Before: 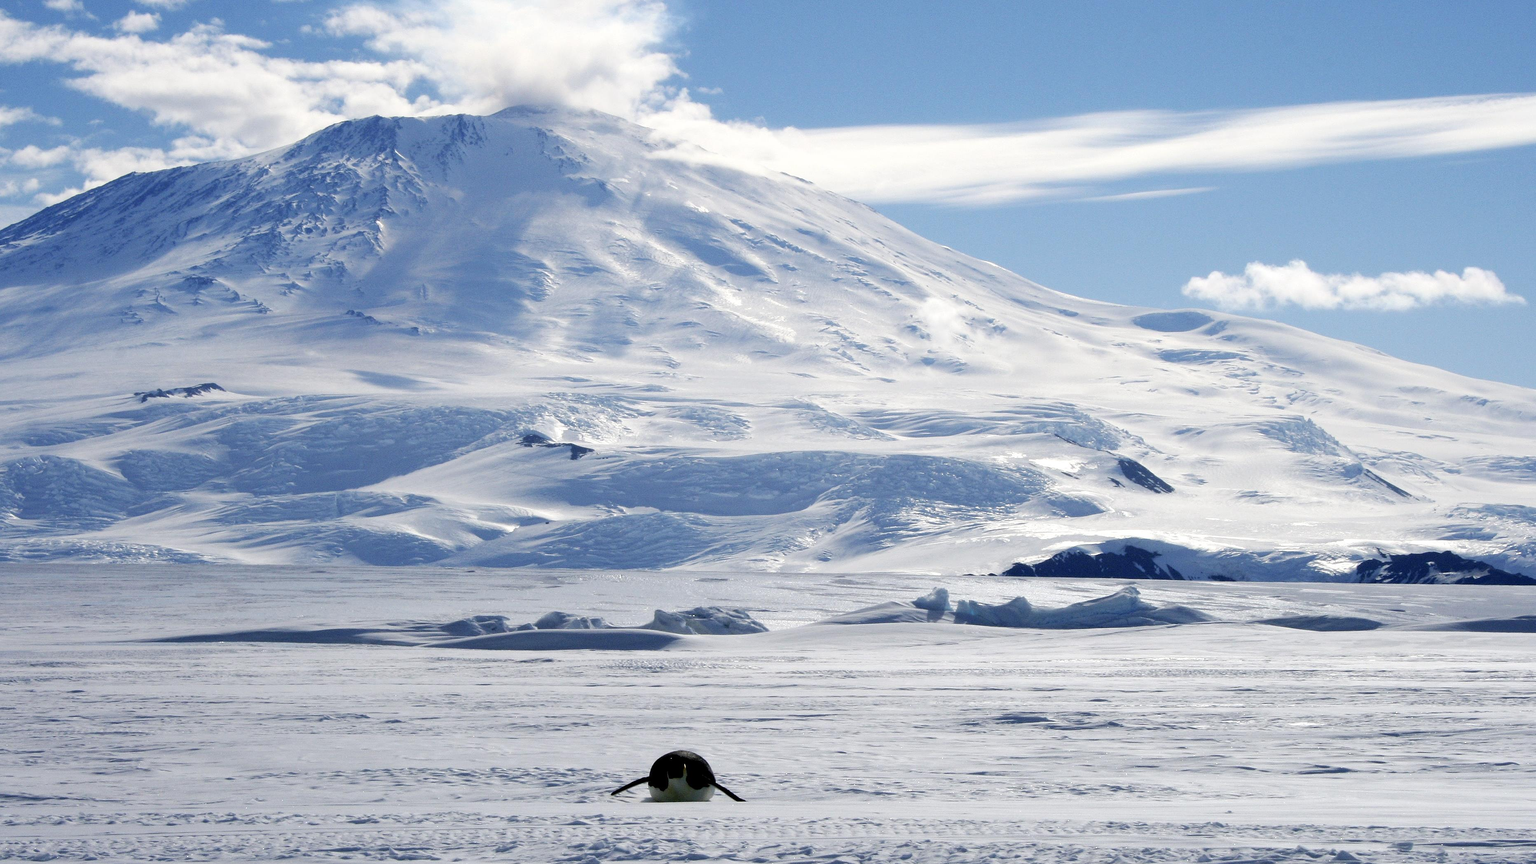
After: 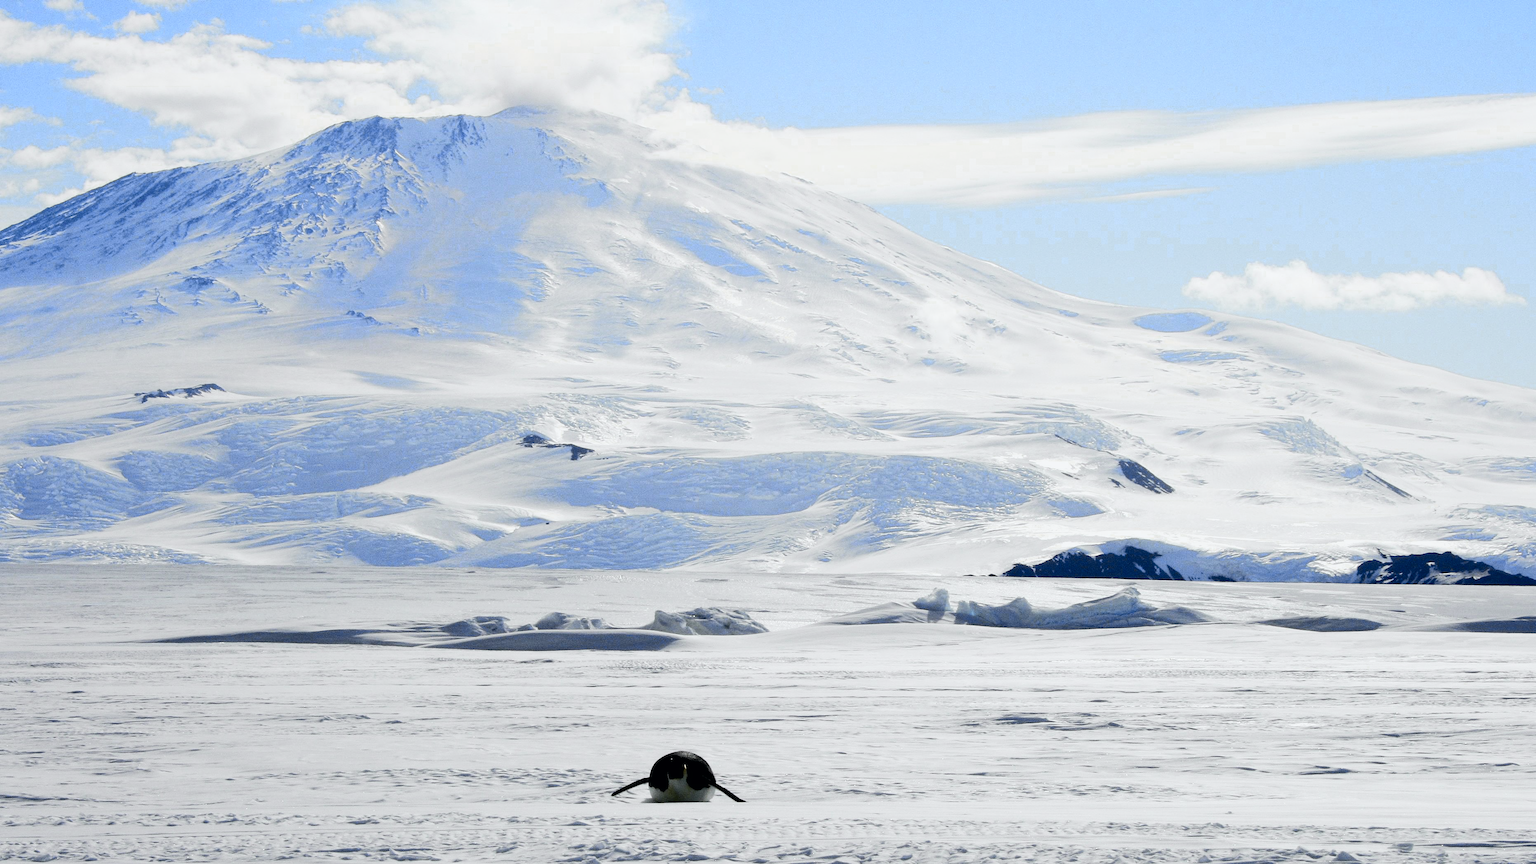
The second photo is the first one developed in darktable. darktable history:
tone curve: curves: ch0 [(0, 0) (0.11, 0.081) (0.256, 0.259) (0.398, 0.475) (0.498, 0.611) (0.65, 0.757) (0.835, 0.883) (1, 0.961)]; ch1 [(0, 0) (0.346, 0.307) (0.408, 0.369) (0.453, 0.457) (0.482, 0.479) (0.502, 0.498) (0.521, 0.51) (0.553, 0.554) (0.618, 0.65) (0.693, 0.727) (1, 1)]; ch2 [(0, 0) (0.366, 0.337) (0.434, 0.46) (0.485, 0.494) (0.5, 0.494) (0.511, 0.508) (0.537, 0.55) (0.579, 0.599) (0.621, 0.693) (1, 1)], color space Lab, independent channels, preserve colors none
color zones: curves: ch0 [(0, 0.5) (0.125, 0.4) (0.25, 0.5) (0.375, 0.4) (0.5, 0.4) (0.625, 0.6) (0.75, 0.6) (0.875, 0.5)]; ch1 [(0, 0.35) (0.125, 0.45) (0.25, 0.35) (0.375, 0.35) (0.5, 0.35) (0.625, 0.35) (0.75, 0.45) (0.875, 0.35)]; ch2 [(0, 0.6) (0.125, 0.5) (0.25, 0.5) (0.375, 0.6) (0.5, 0.6) (0.625, 0.5) (0.75, 0.5) (0.875, 0.5)]
